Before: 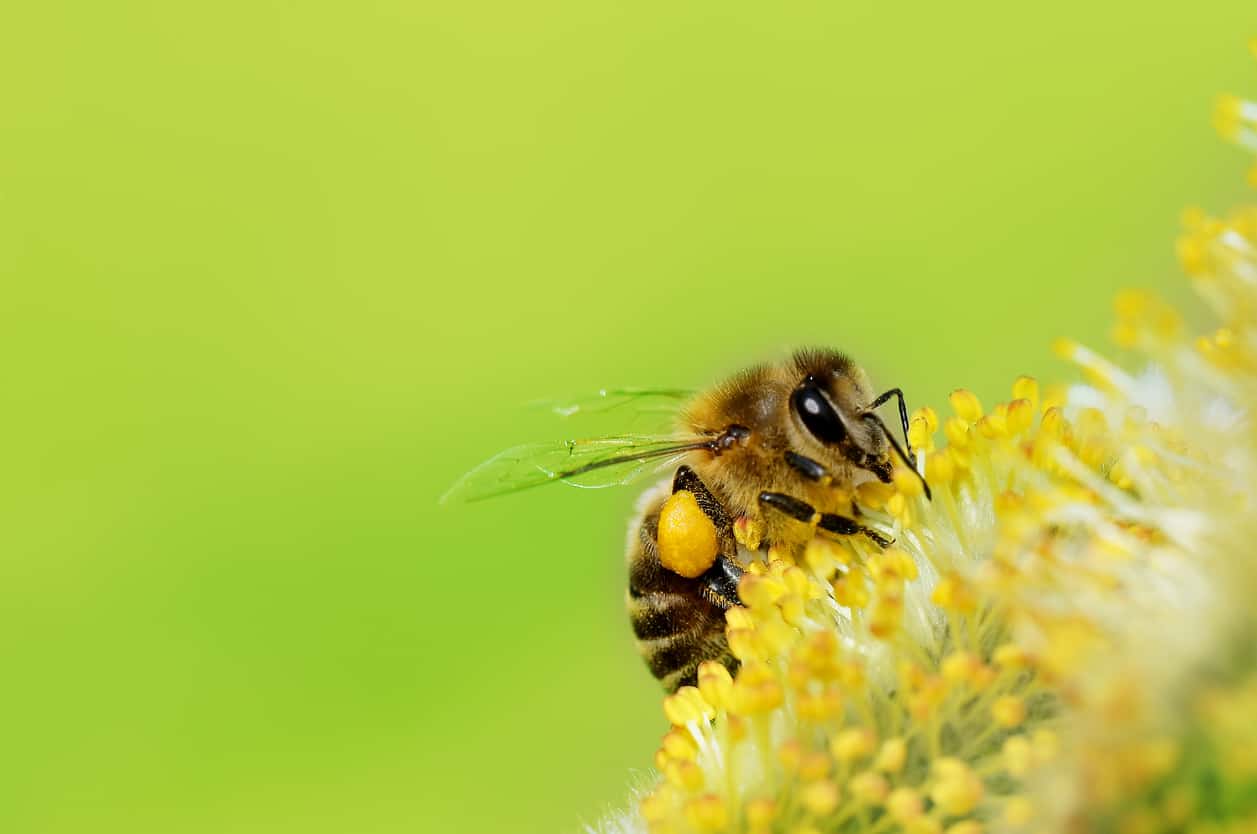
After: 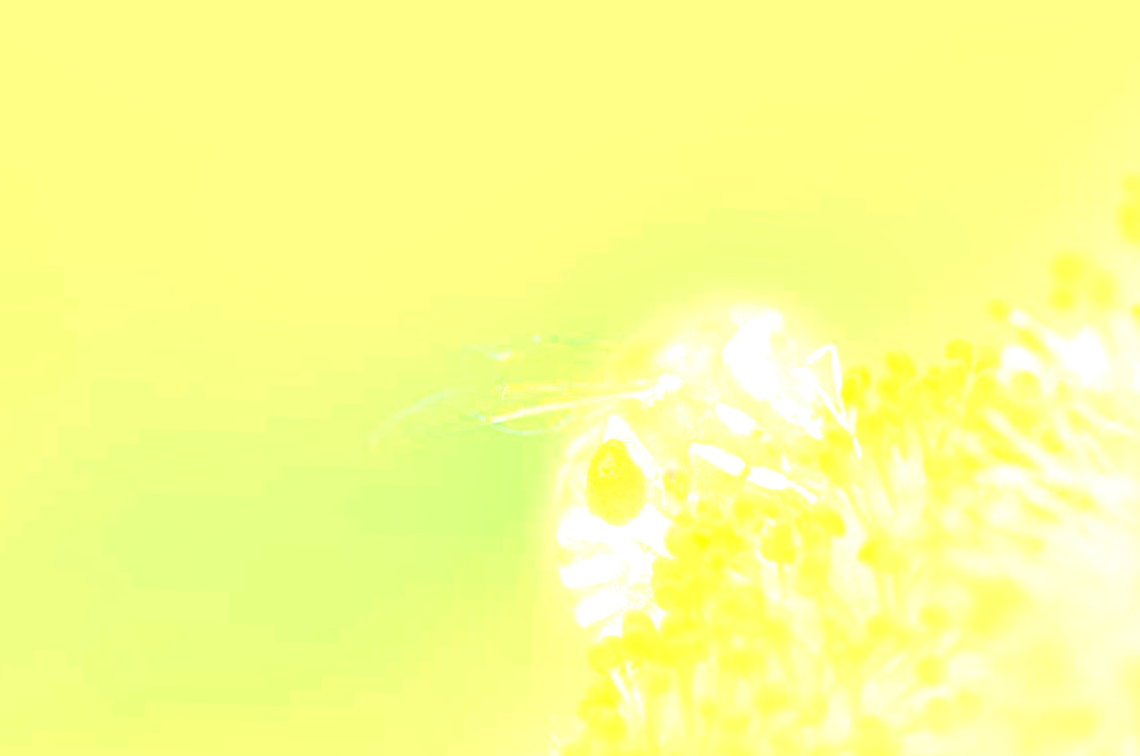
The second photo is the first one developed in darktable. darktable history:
crop and rotate: angle -1.96°, left 3.097%, top 4.154%, right 1.586%, bottom 0.529%
bloom: size 25%, threshold 5%, strength 90%
